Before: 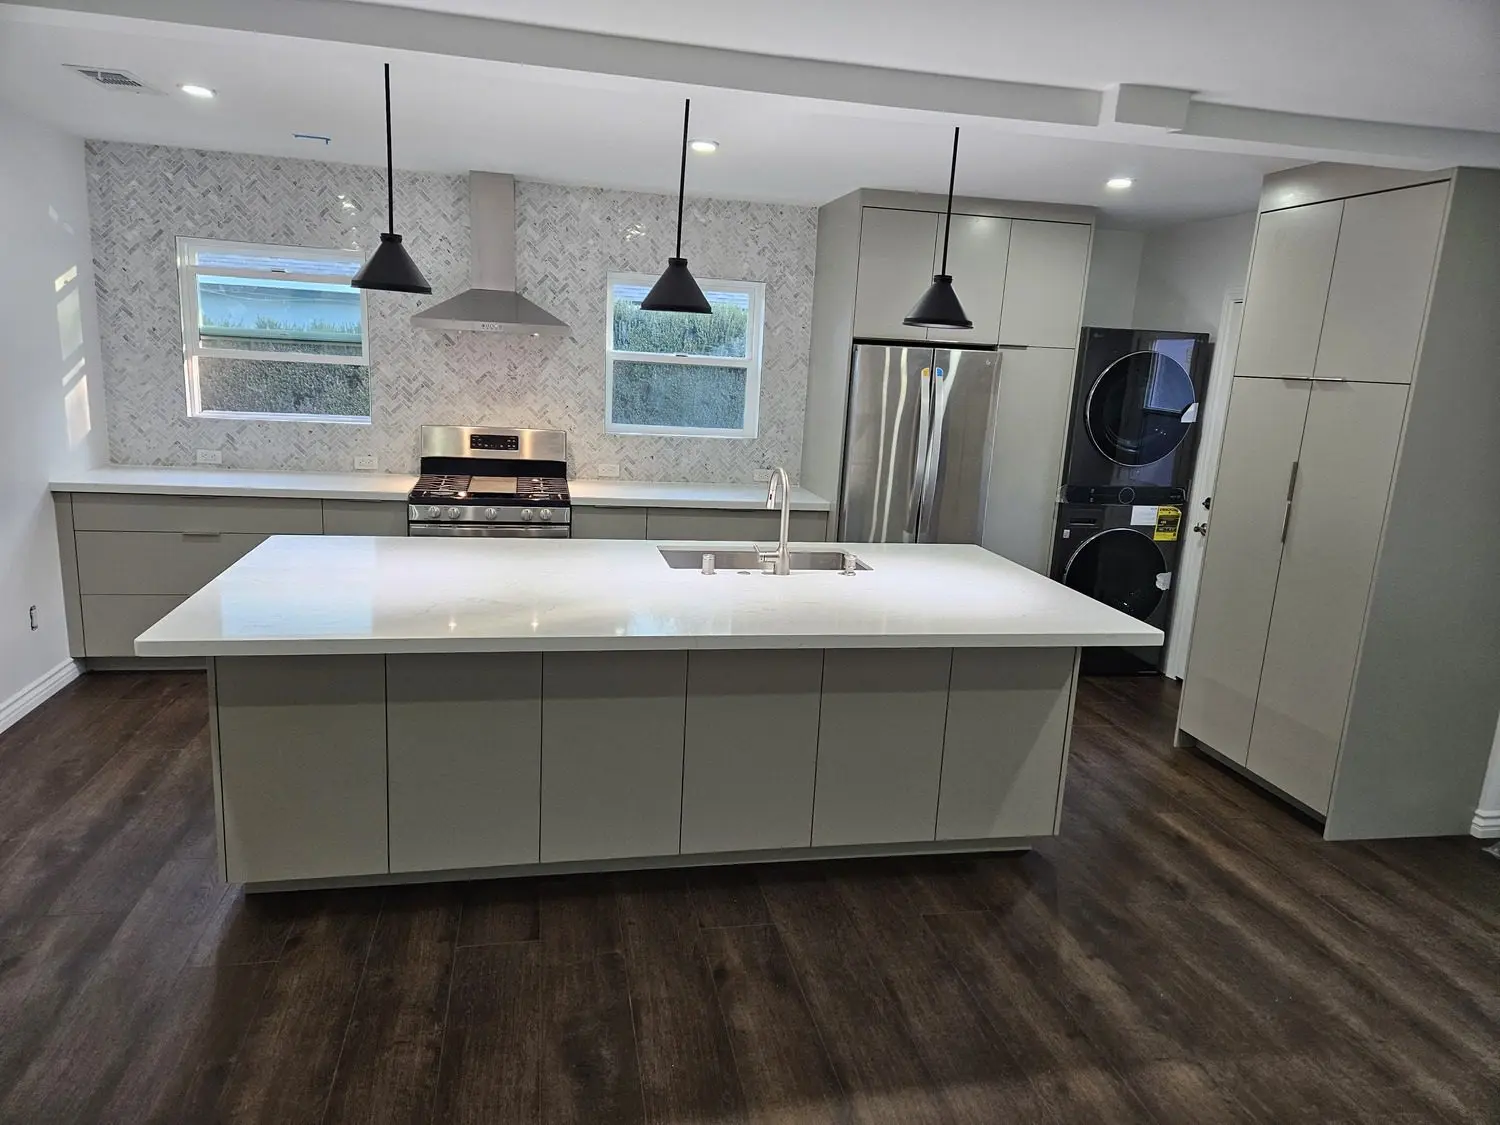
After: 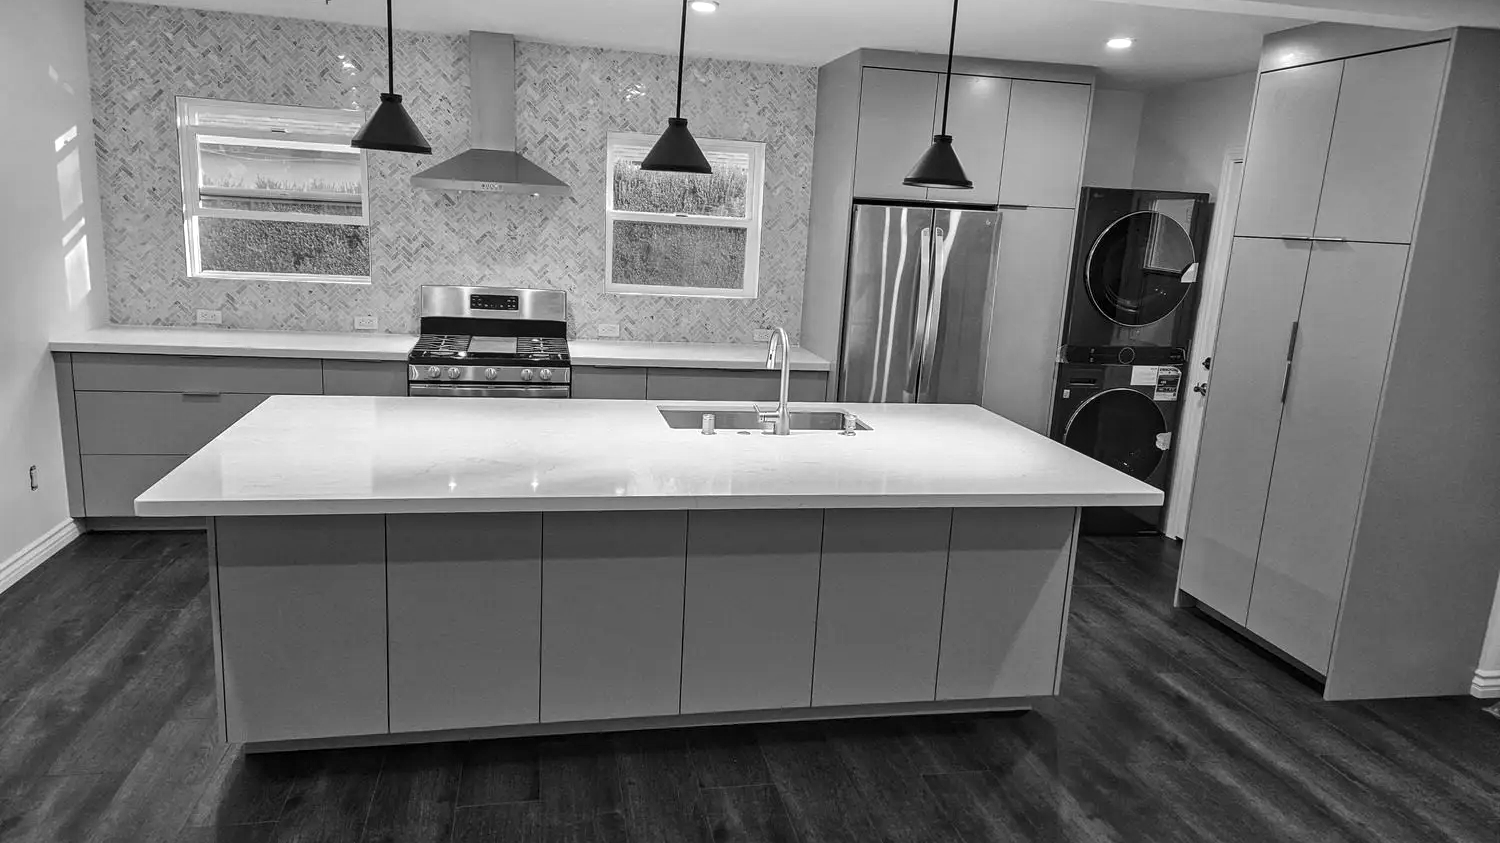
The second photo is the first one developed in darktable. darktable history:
local contrast: detail 130%
monochrome: on, module defaults
white balance: red 0.982, blue 1.018
crop and rotate: top 12.5%, bottom 12.5%
exposure: black level correction -0.003, exposure 0.04 EV, compensate highlight preservation false
